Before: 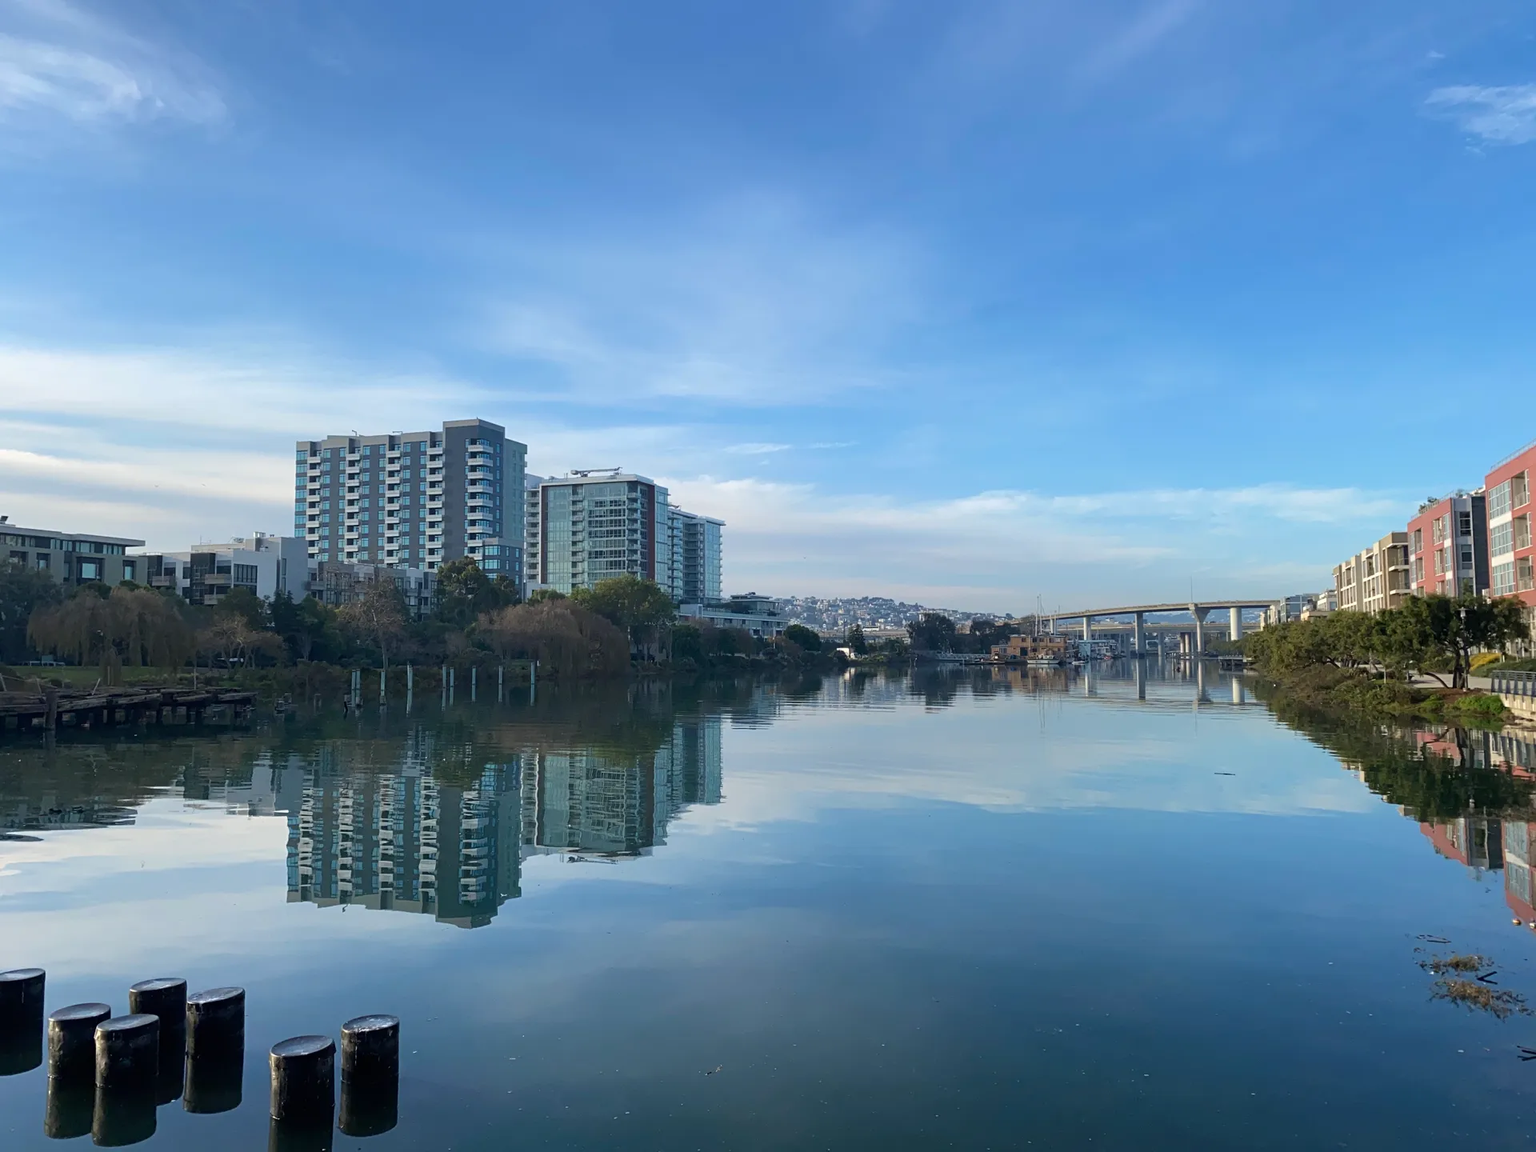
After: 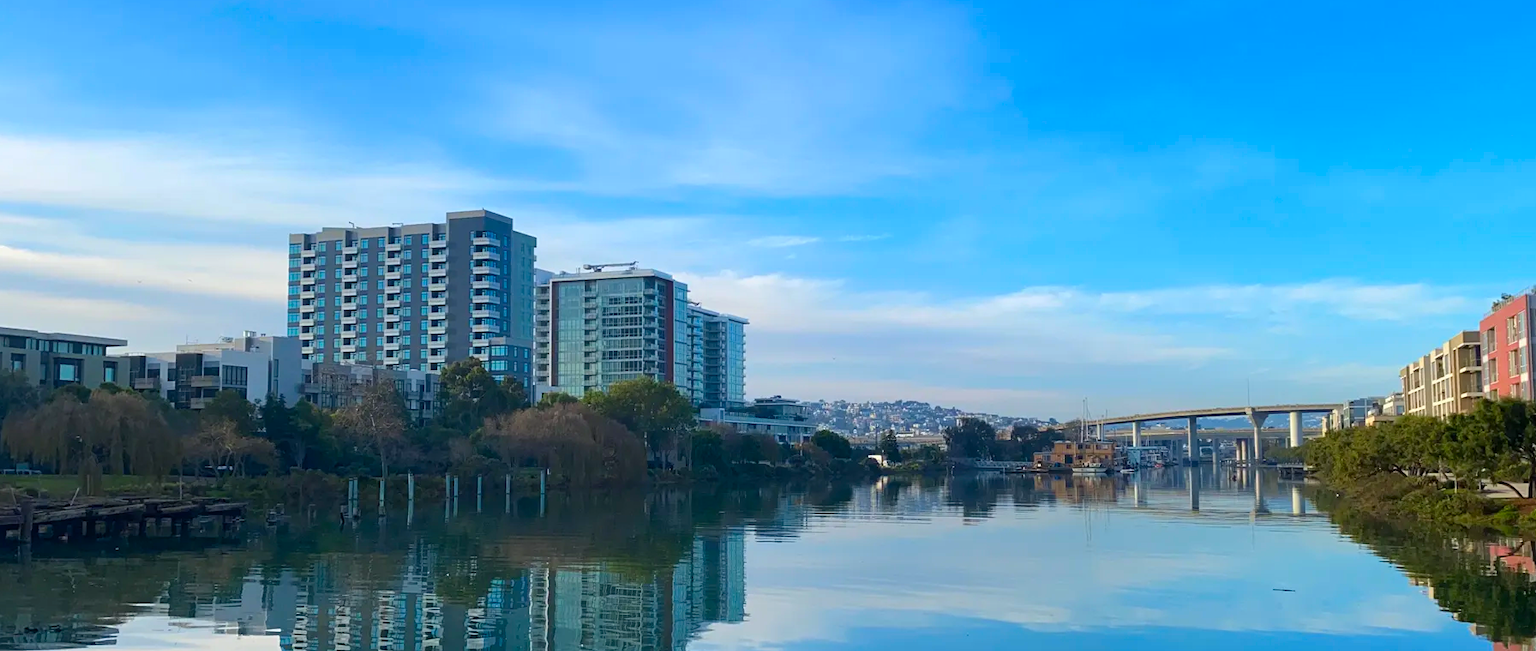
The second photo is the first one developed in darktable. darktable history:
crop: left 1.769%, top 19.38%, right 4.884%, bottom 27.801%
contrast brightness saturation: saturation 0.492
